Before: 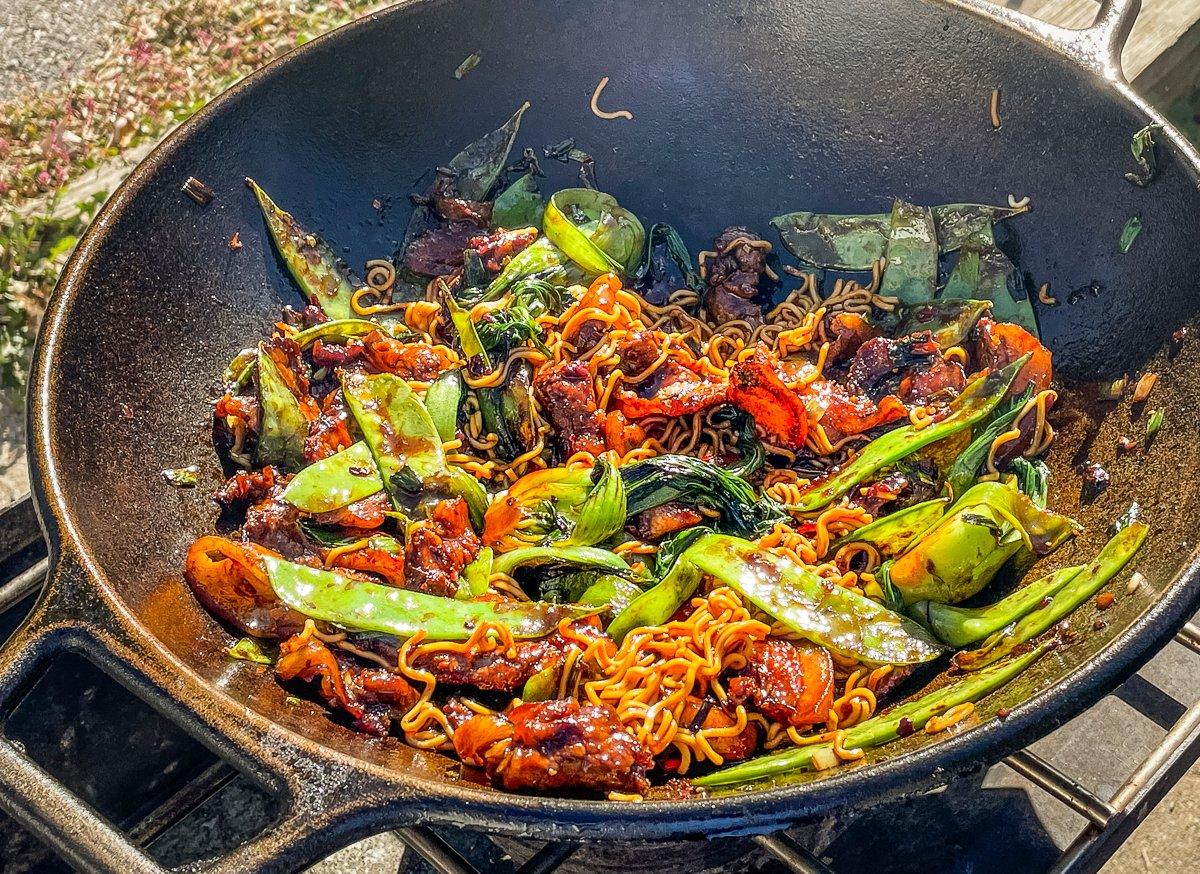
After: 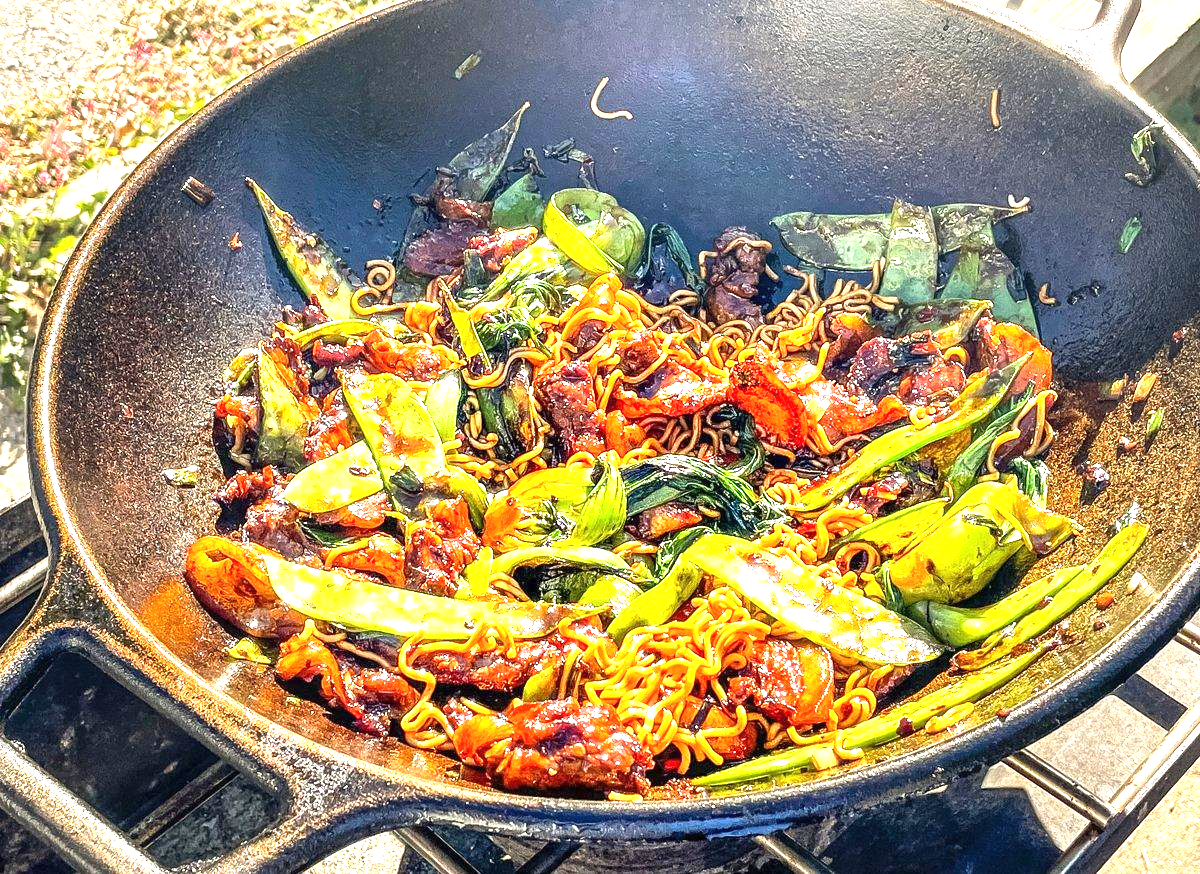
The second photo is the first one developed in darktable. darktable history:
exposure: black level correction 0, exposure 1.481 EV, compensate exposure bias true, compensate highlight preservation false
